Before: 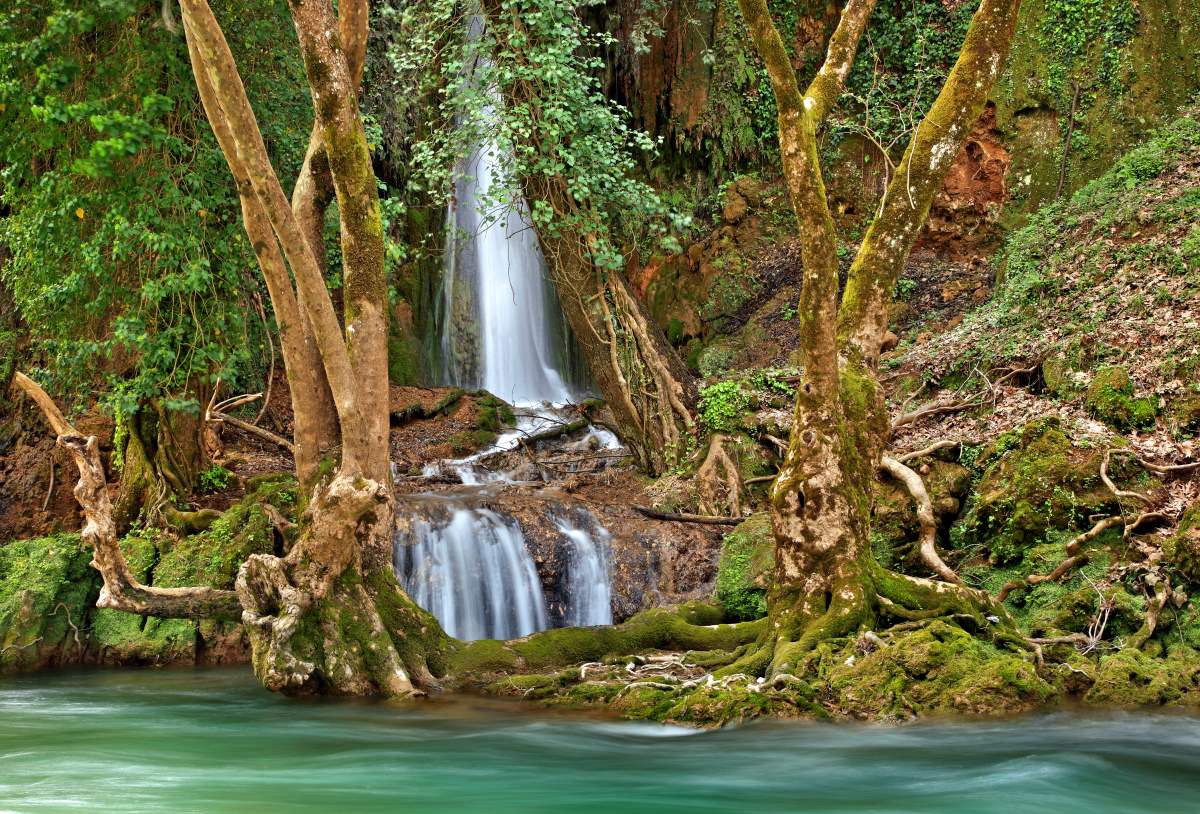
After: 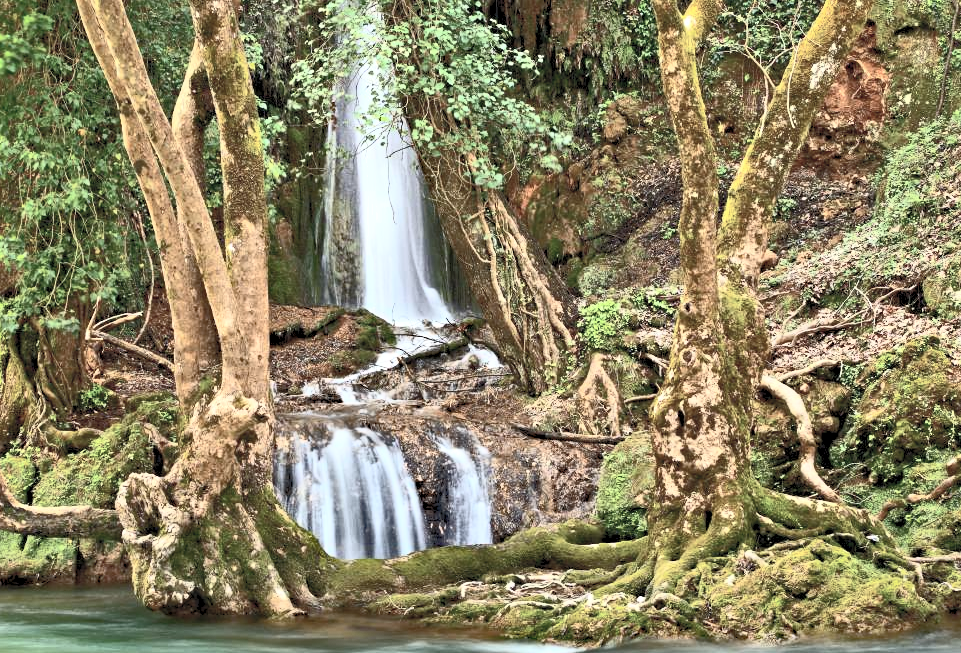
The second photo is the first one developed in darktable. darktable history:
haze removal: strength 0.288, distance 0.248, compatibility mode true, adaptive false
contrast brightness saturation: contrast 0.573, brightness 0.571, saturation -0.33
shadows and highlights: on, module defaults
exposure: black level correction 0.002, compensate highlight preservation false
tone equalizer: on, module defaults
crop and rotate: left 10.046%, top 9.977%, right 9.869%, bottom 9.724%
